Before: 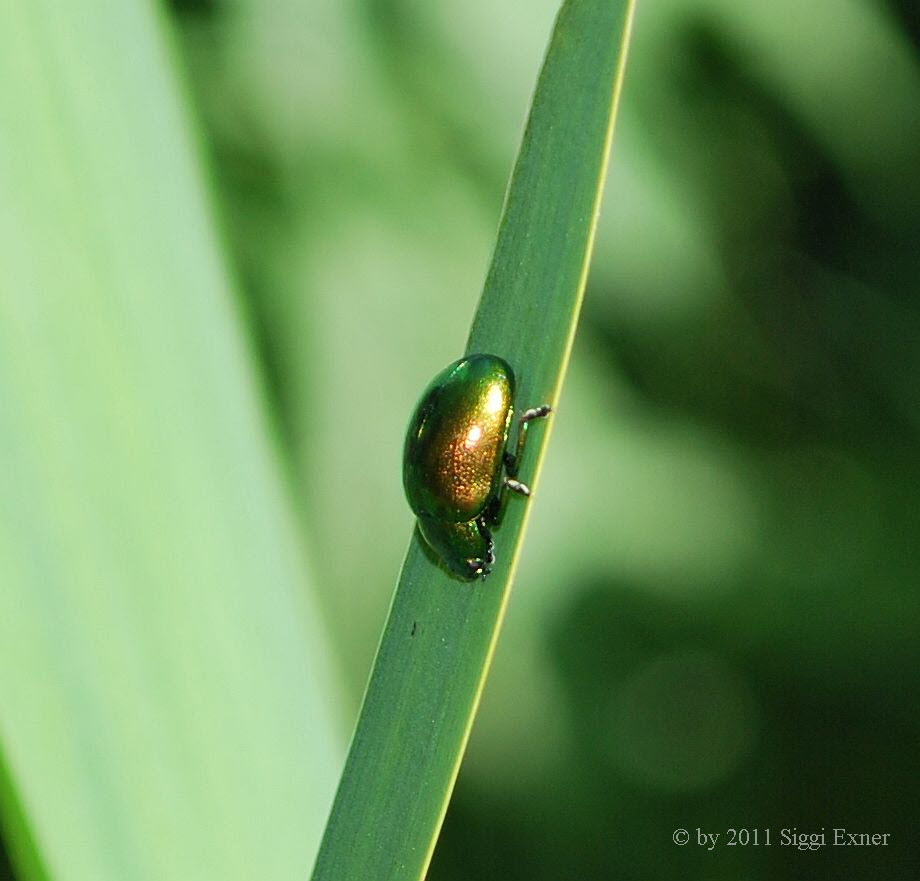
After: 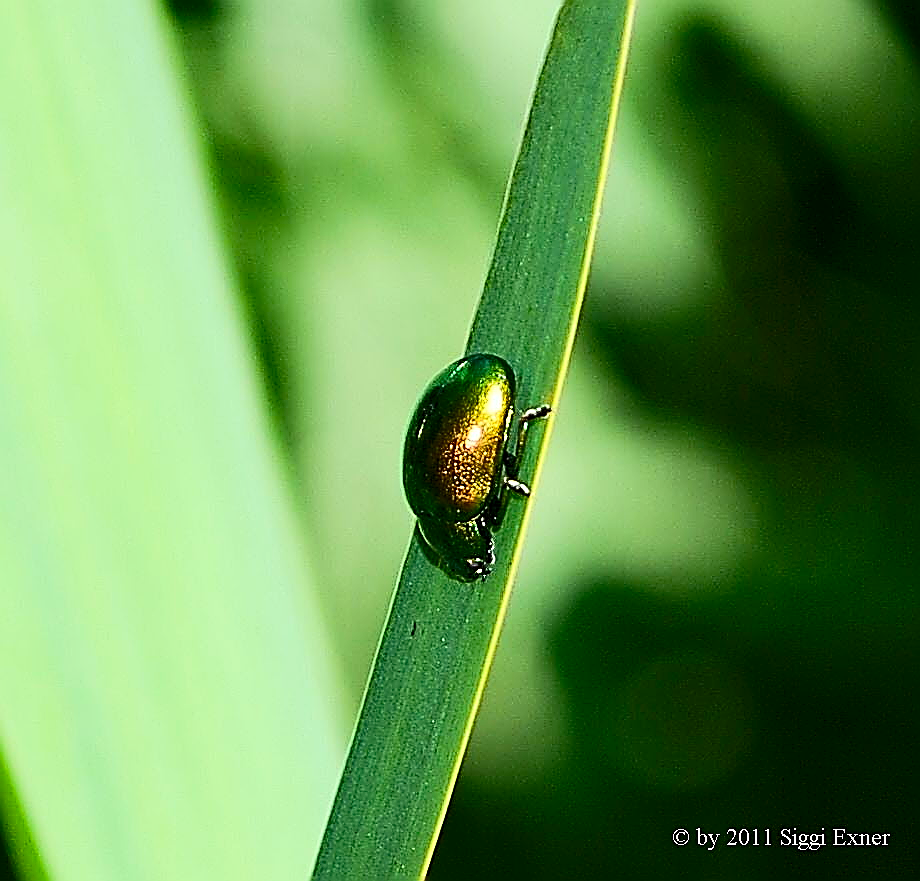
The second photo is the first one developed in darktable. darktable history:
contrast brightness saturation: contrast 0.28
color balance rgb: perceptual saturation grading › global saturation 20%, global vibrance 20%
sharpen: amount 2
